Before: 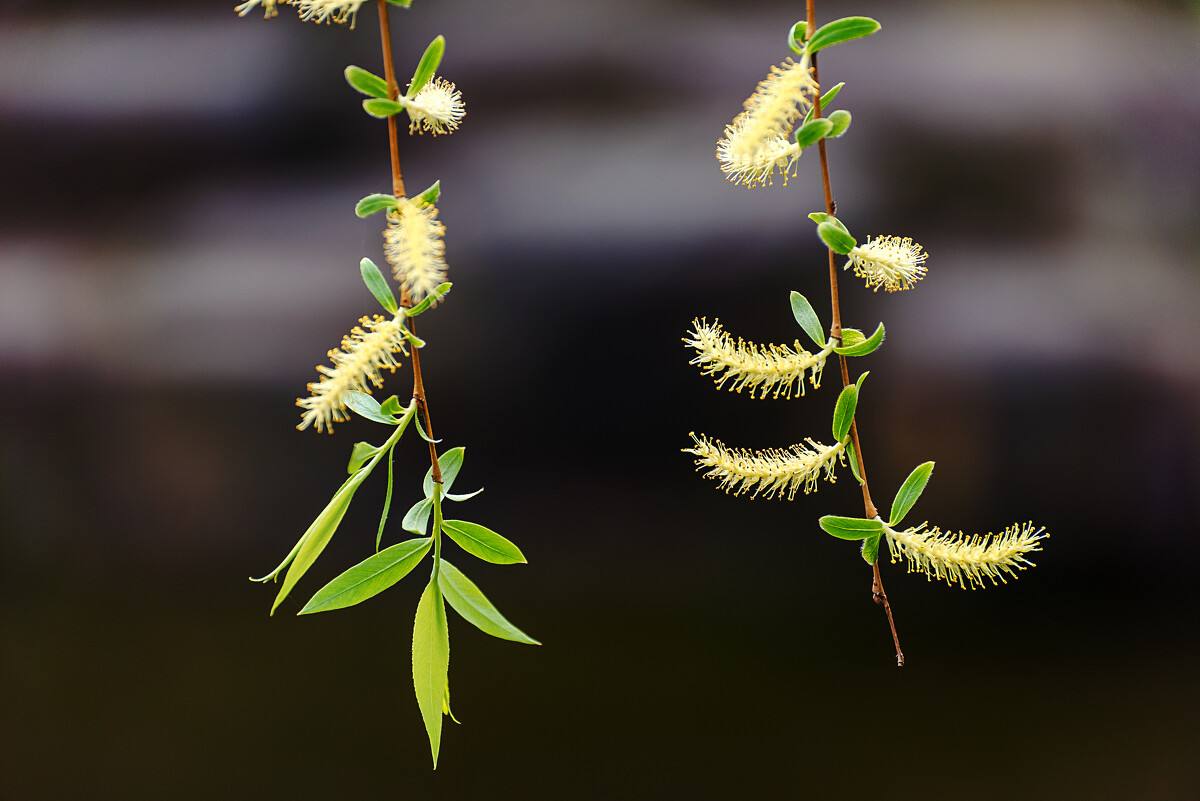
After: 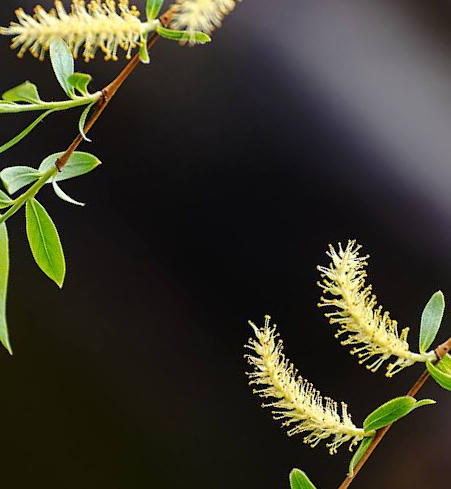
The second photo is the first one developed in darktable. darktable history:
crop and rotate: angle -46.24°, top 16.679%, right 0.951%, bottom 11.662%
